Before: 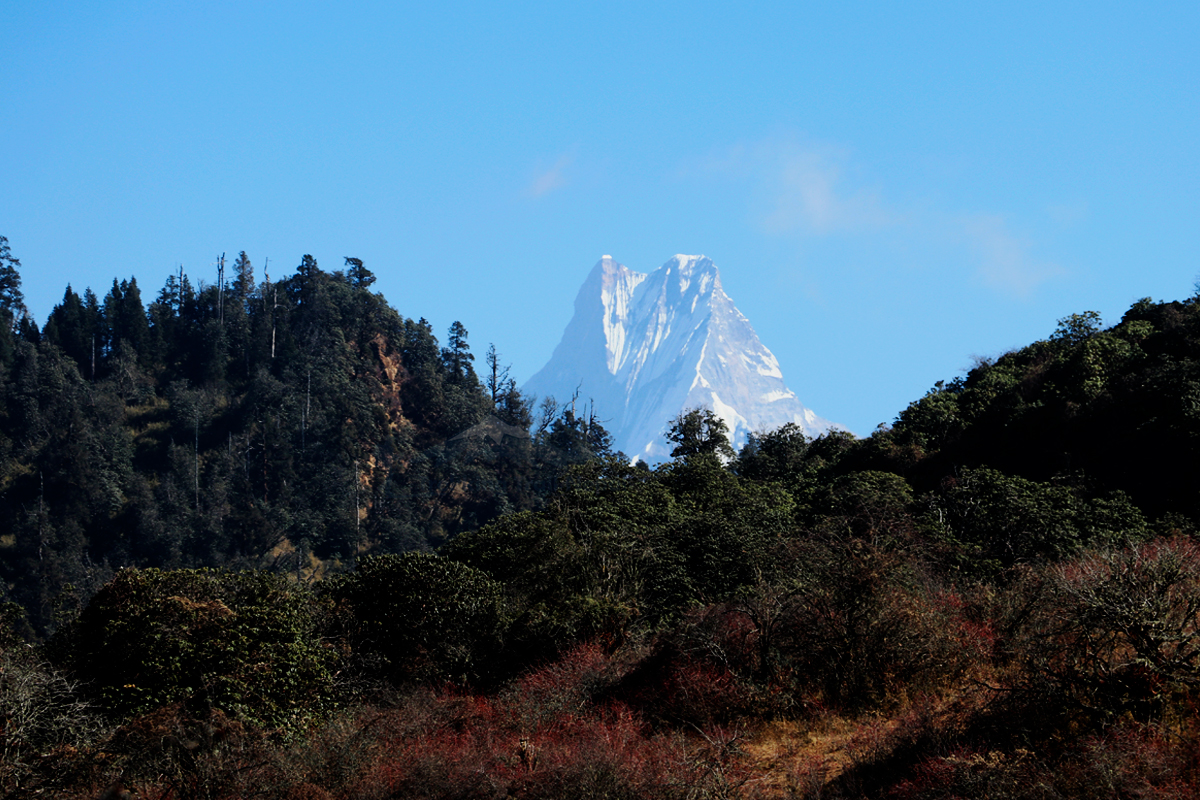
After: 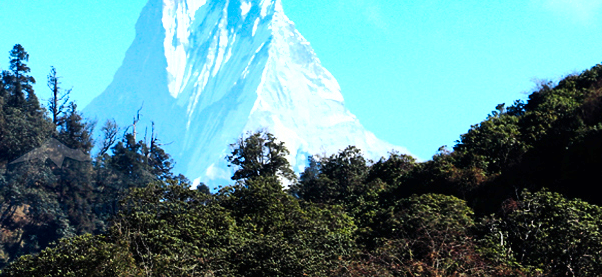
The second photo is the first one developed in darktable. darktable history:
tone curve: color space Lab, linked channels, preserve colors none
exposure: black level correction 0, exposure 0.95 EV, compensate exposure bias true, compensate highlight preservation false
color balance rgb: linear chroma grading › shadows -8%, linear chroma grading › global chroma 10%, perceptual saturation grading › global saturation 2%, perceptual saturation grading › highlights -2%, perceptual saturation grading › mid-tones 4%, perceptual saturation grading › shadows 8%, perceptual brilliance grading › global brilliance 2%, perceptual brilliance grading › highlights -4%, global vibrance 16%, saturation formula JzAzBz (2021)
crop: left 36.607%, top 34.735%, right 13.146%, bottom 30.611%
tone equalizer: on, module defaults
shadows and highlights: low approximation 0.01, soften with gaussian
